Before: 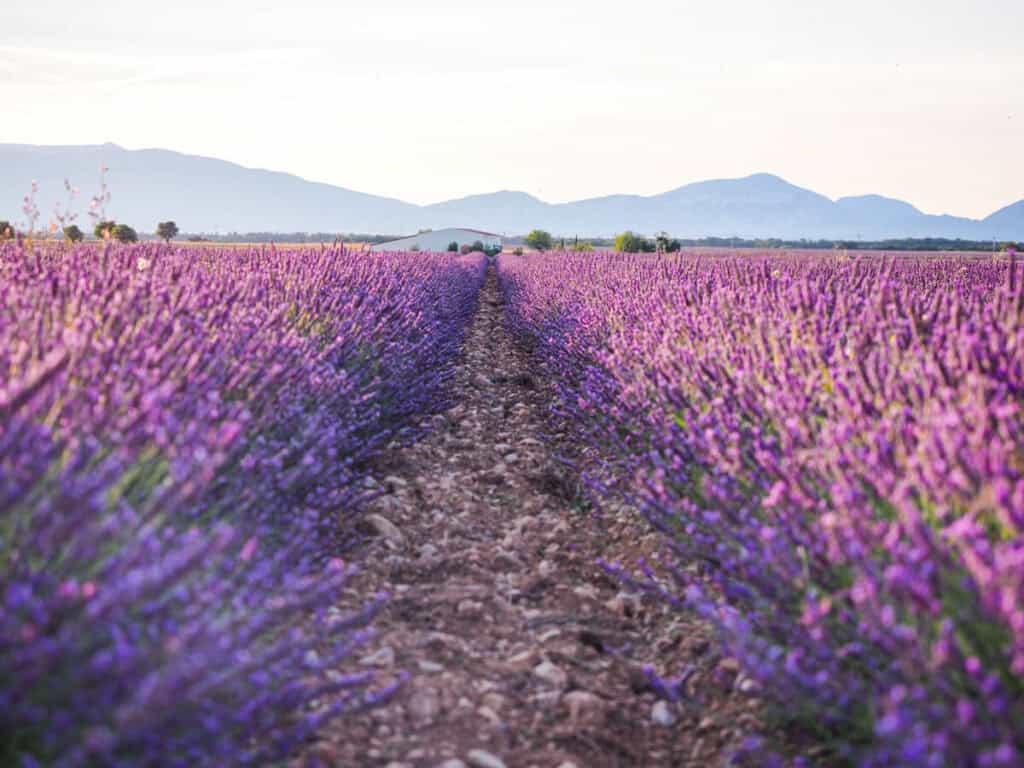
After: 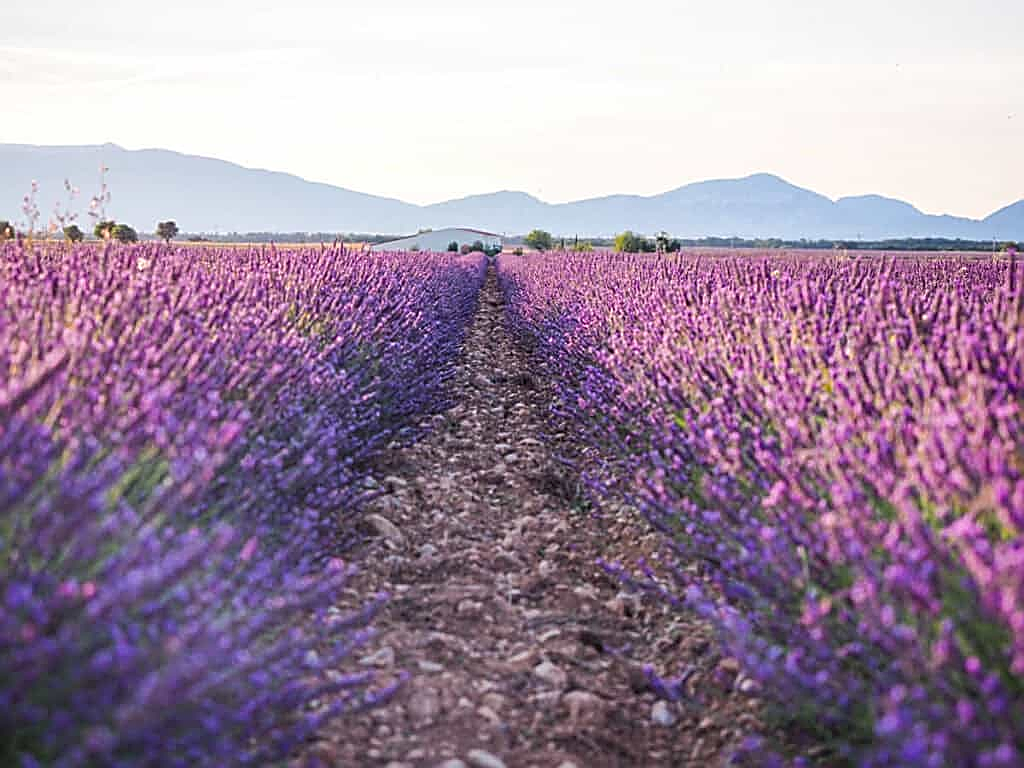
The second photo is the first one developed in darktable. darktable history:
sharpen: amount 1.005
